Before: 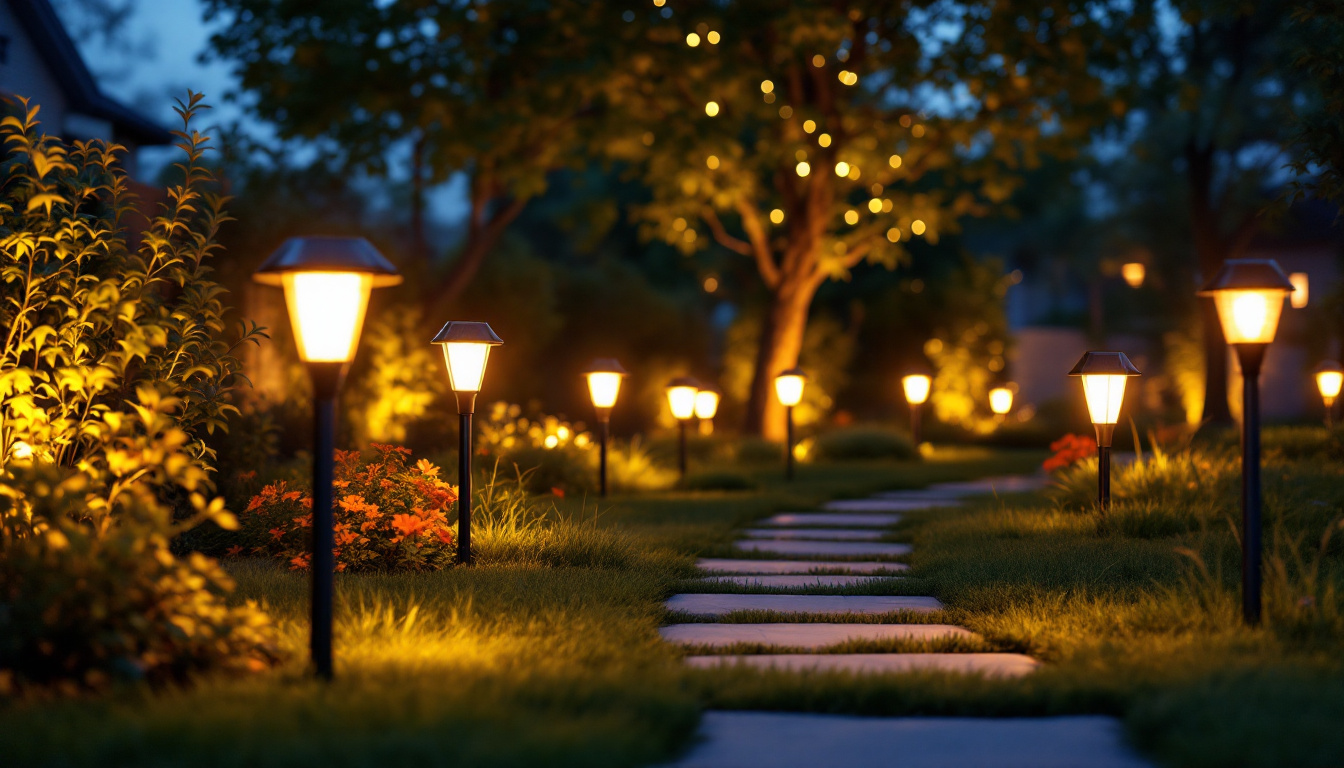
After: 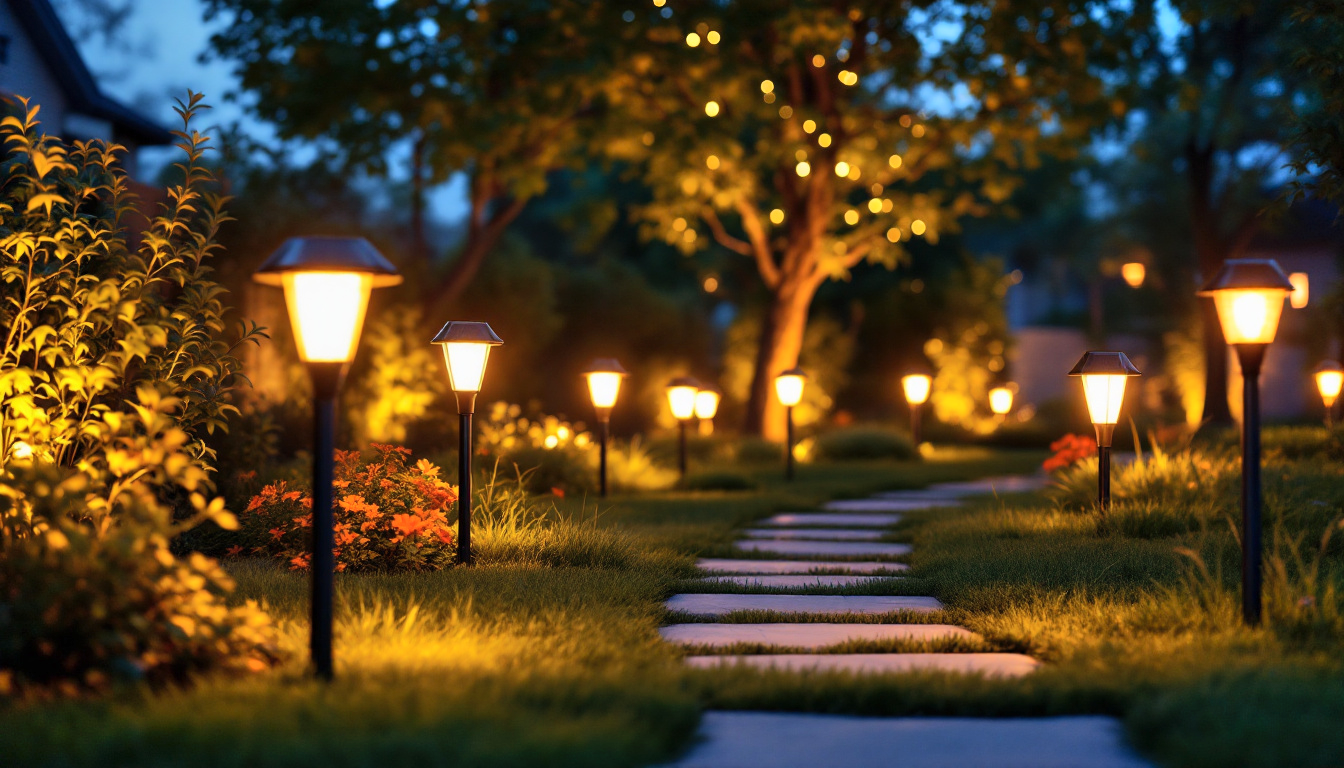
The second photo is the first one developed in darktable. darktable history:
exposure: exposure -0.048 EV, compensate highlight preservation false
tone equalizer: on, module defaults
shadows and highlights: soften with gaussian
